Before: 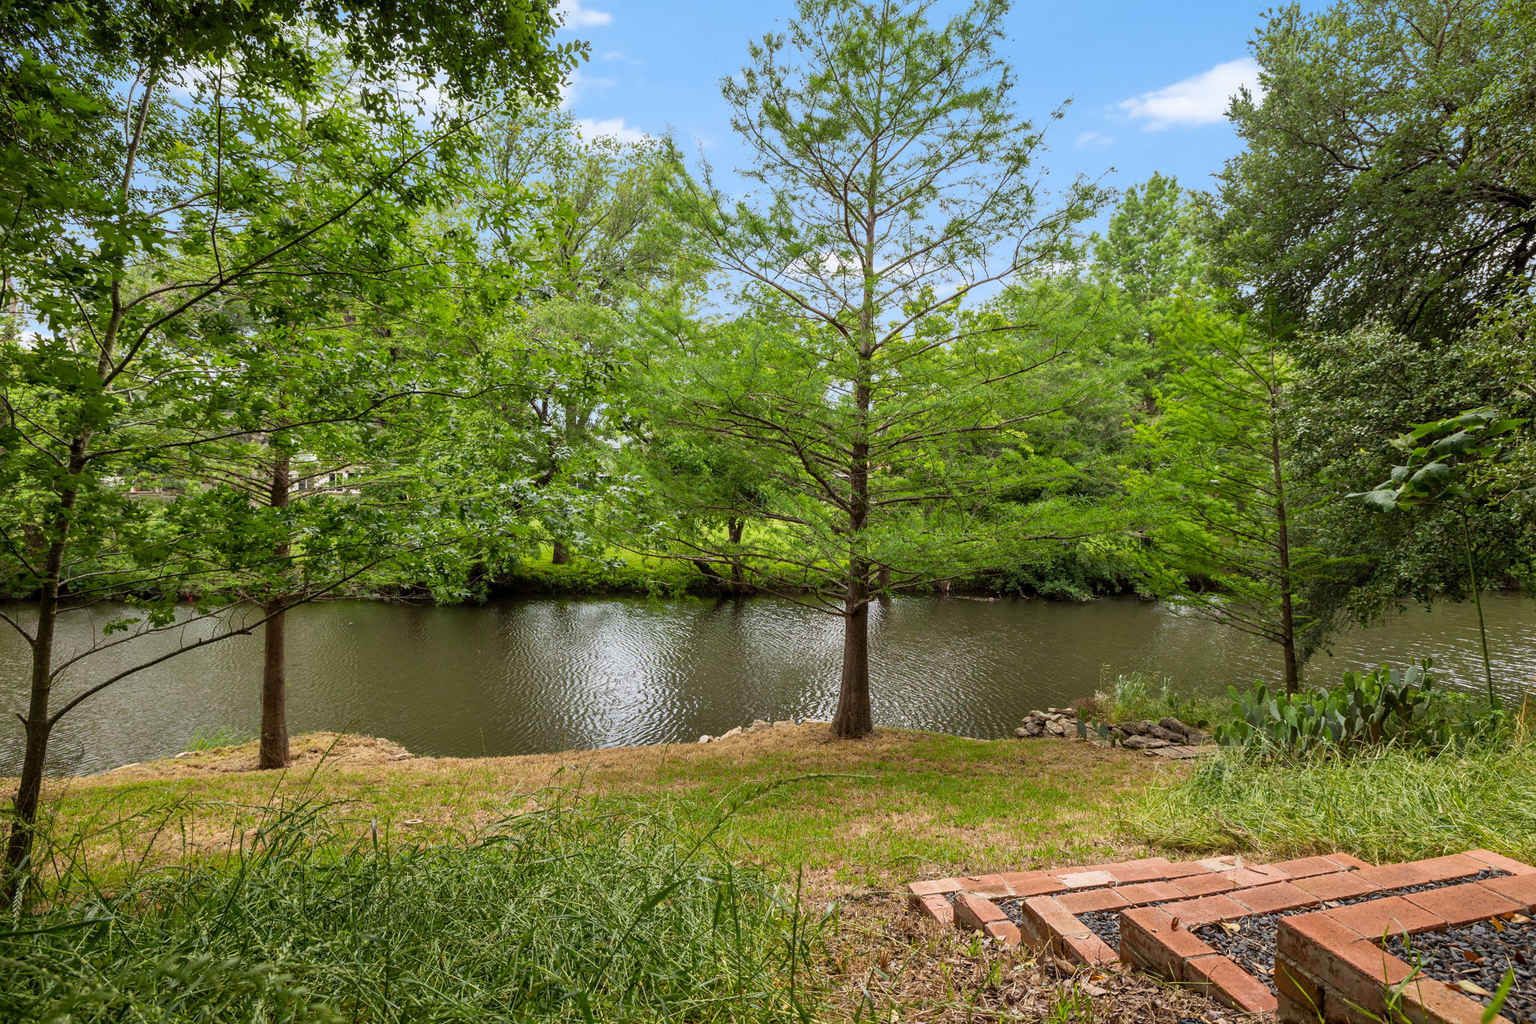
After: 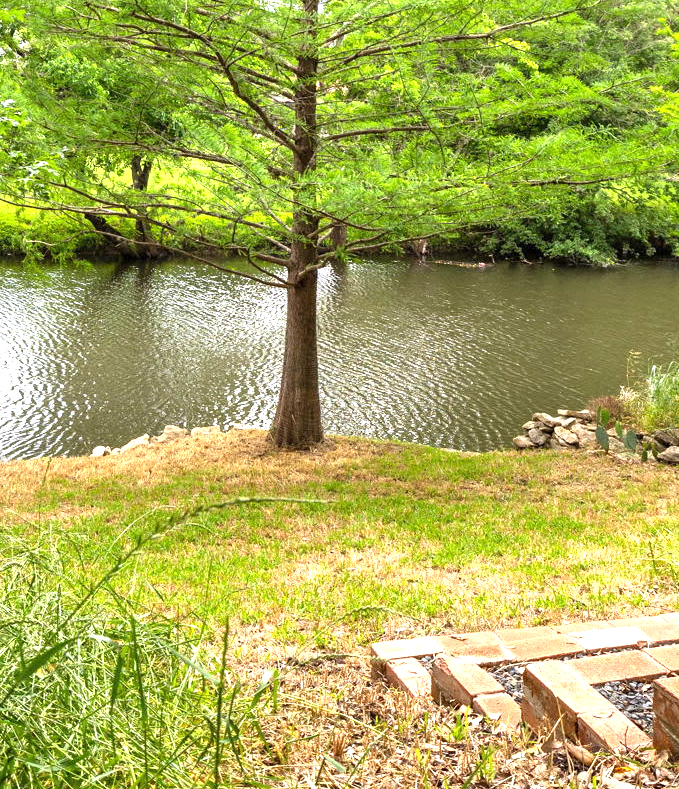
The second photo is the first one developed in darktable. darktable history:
crop: left 41.064%, top 39.178%, right 25.781%, bottom 2.977%
exposure: black level correction 0, exposure 1.386 EV, compensate highlight preservation false
